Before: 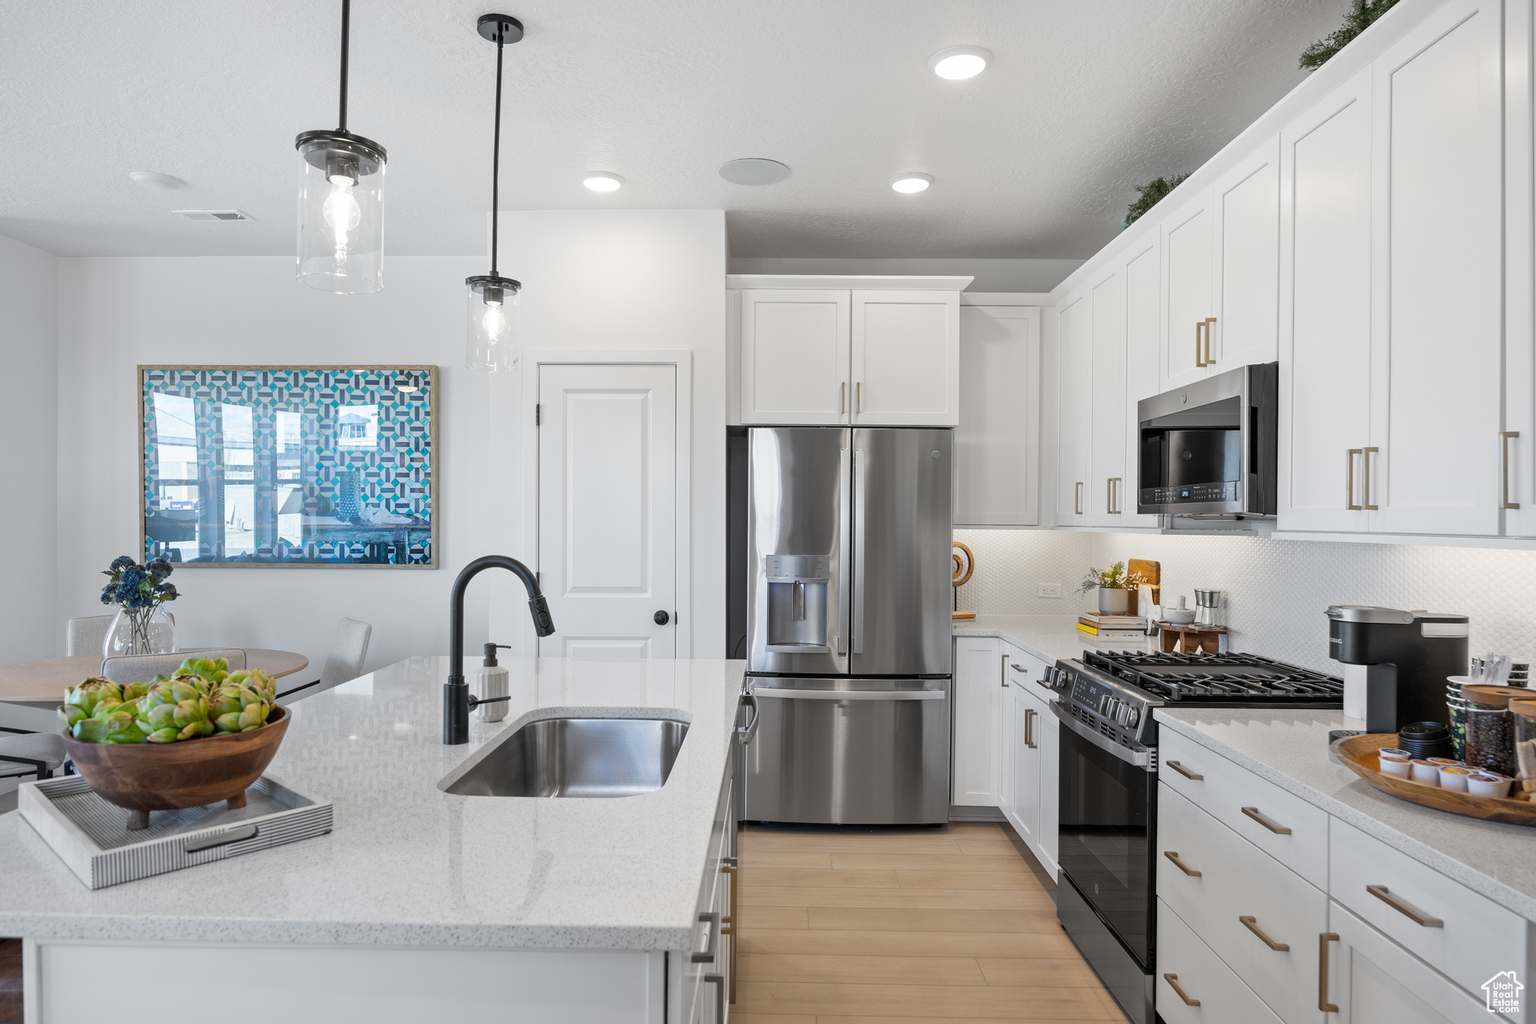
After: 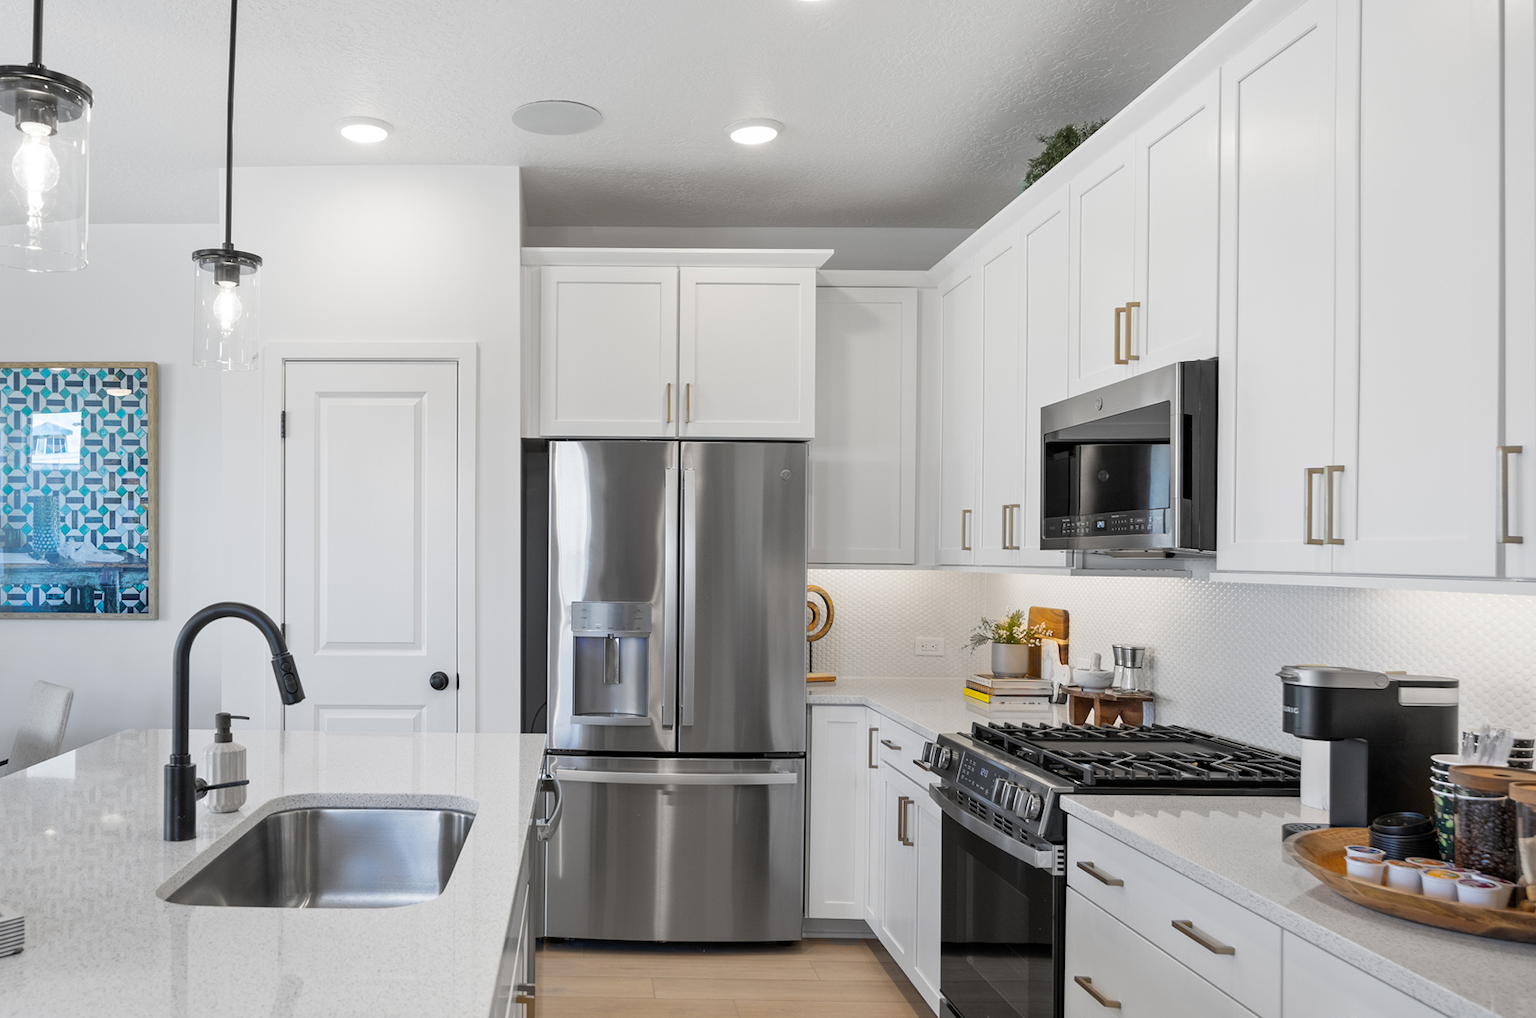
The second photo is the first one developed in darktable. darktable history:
crop and rotate: left 20.44%, top 7.827%, right 0.318%, bottom 13.397%
